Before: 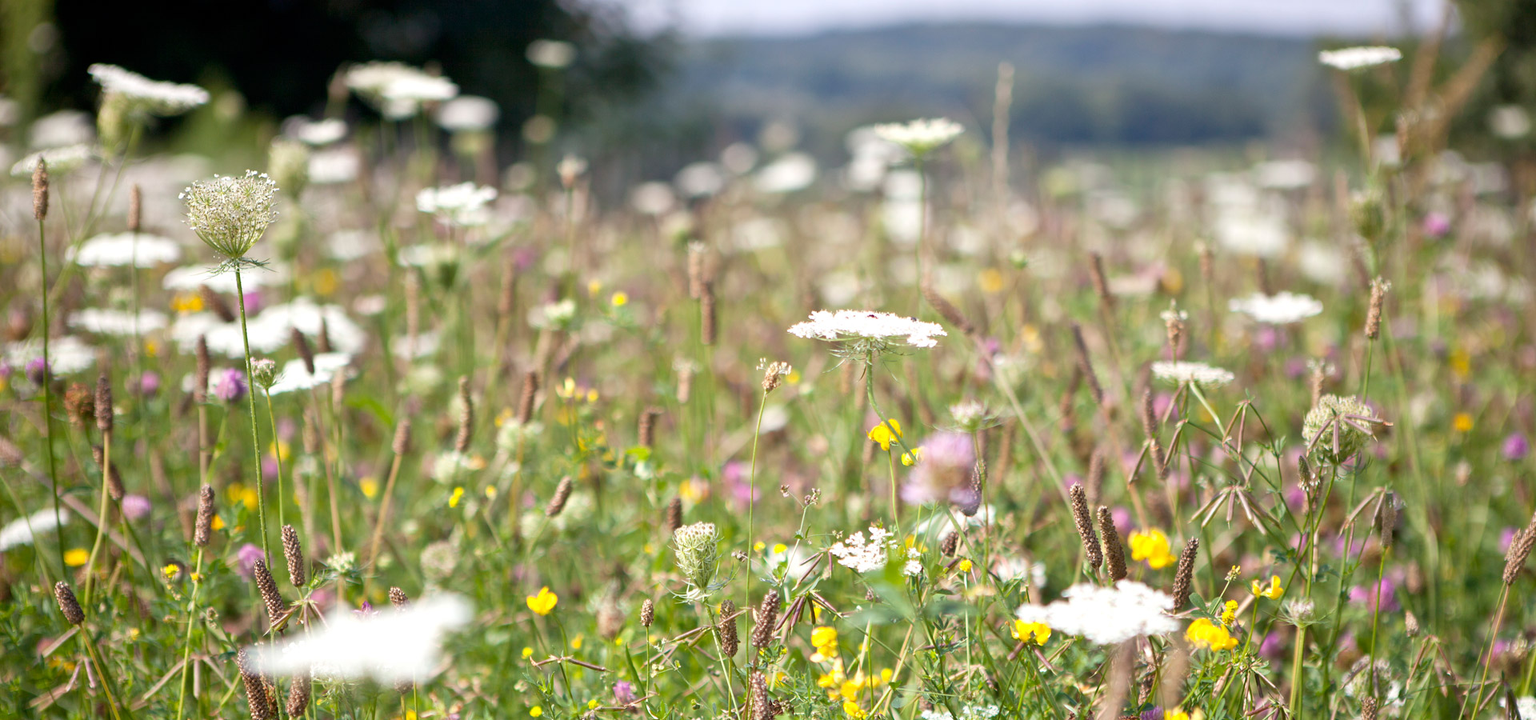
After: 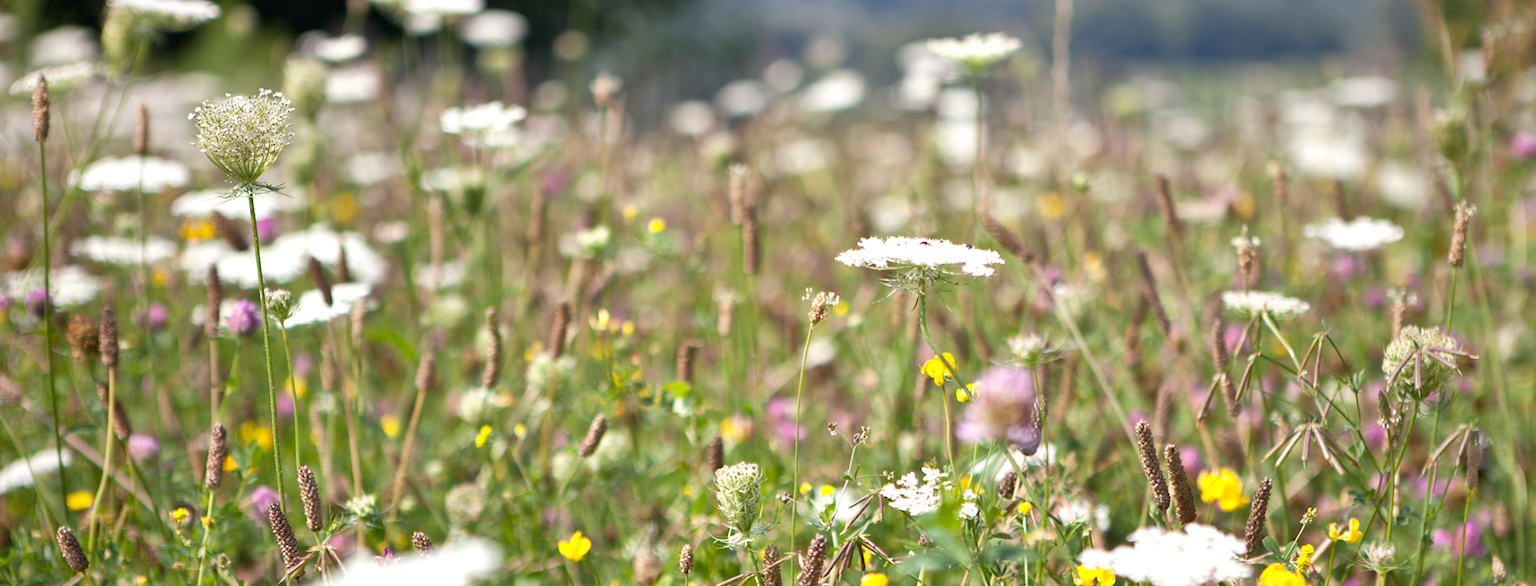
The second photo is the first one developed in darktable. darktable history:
exposure: black level correction -0.001, exposure 0.08 EV, compensate highlight preservation false
crop and rotate: angle 0.081°, top 12.07%, right 5.554%, bottom 10.989%
shadows and highlights: soften with gaussian
